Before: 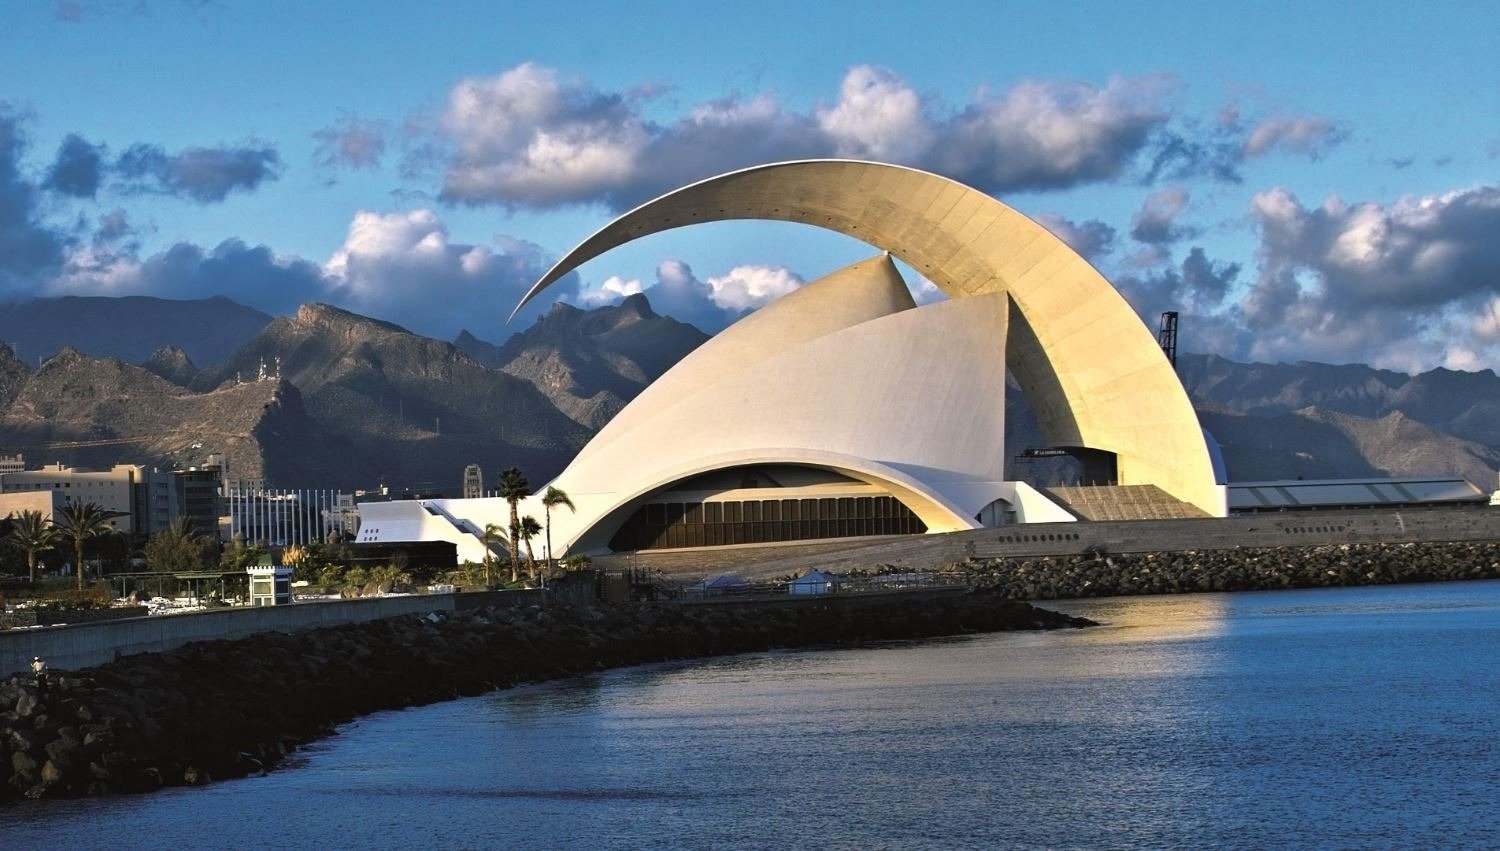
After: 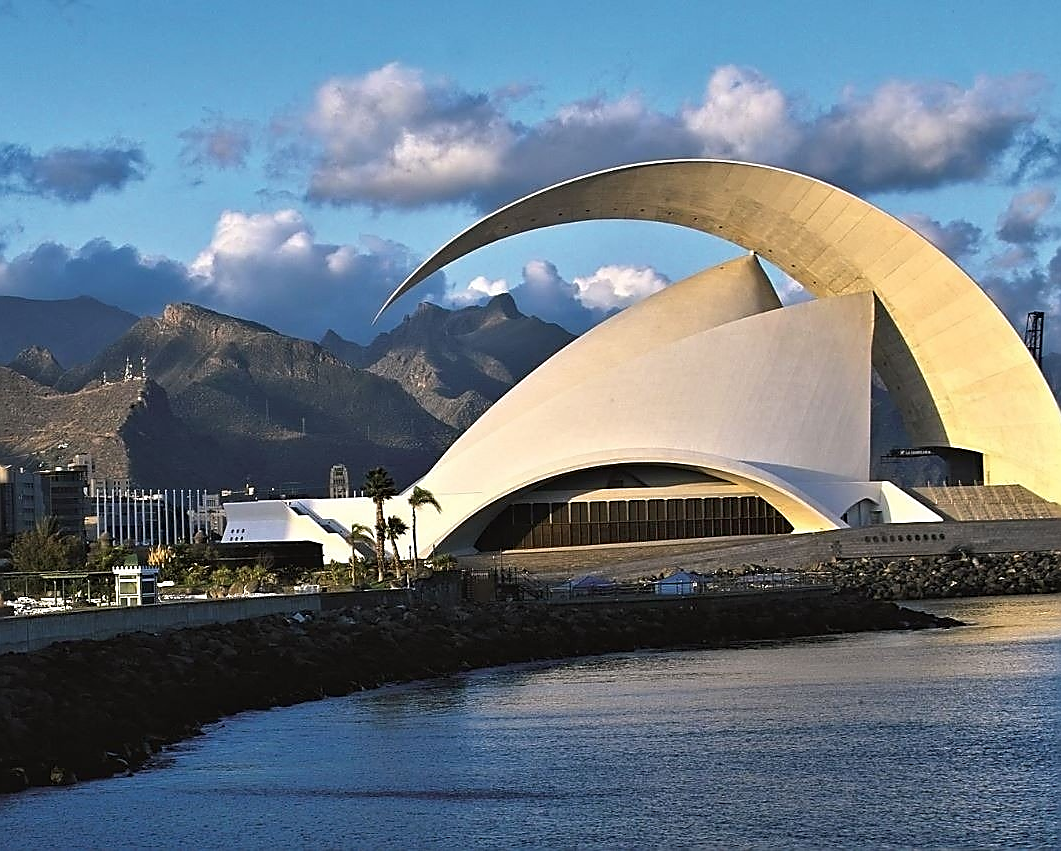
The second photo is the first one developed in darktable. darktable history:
crop and rotate: left 8.98%, right 20.282%
exposure: compensate highlight preservation false
sharpen: radius 1.414, amount 1.259, threshold 0.785
